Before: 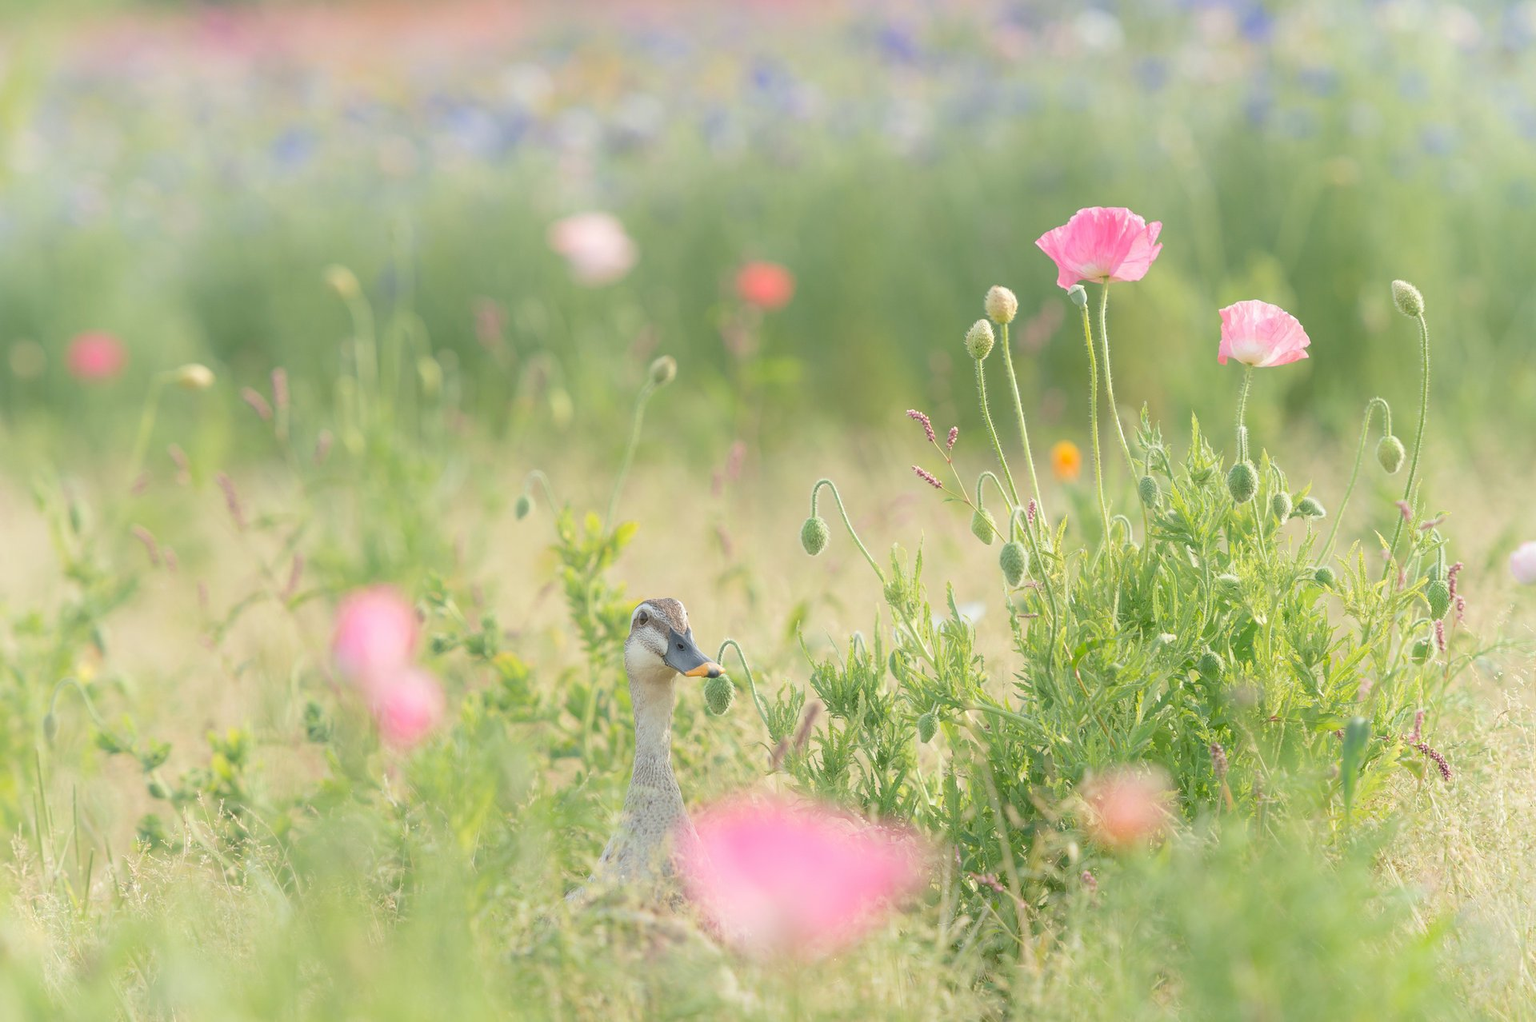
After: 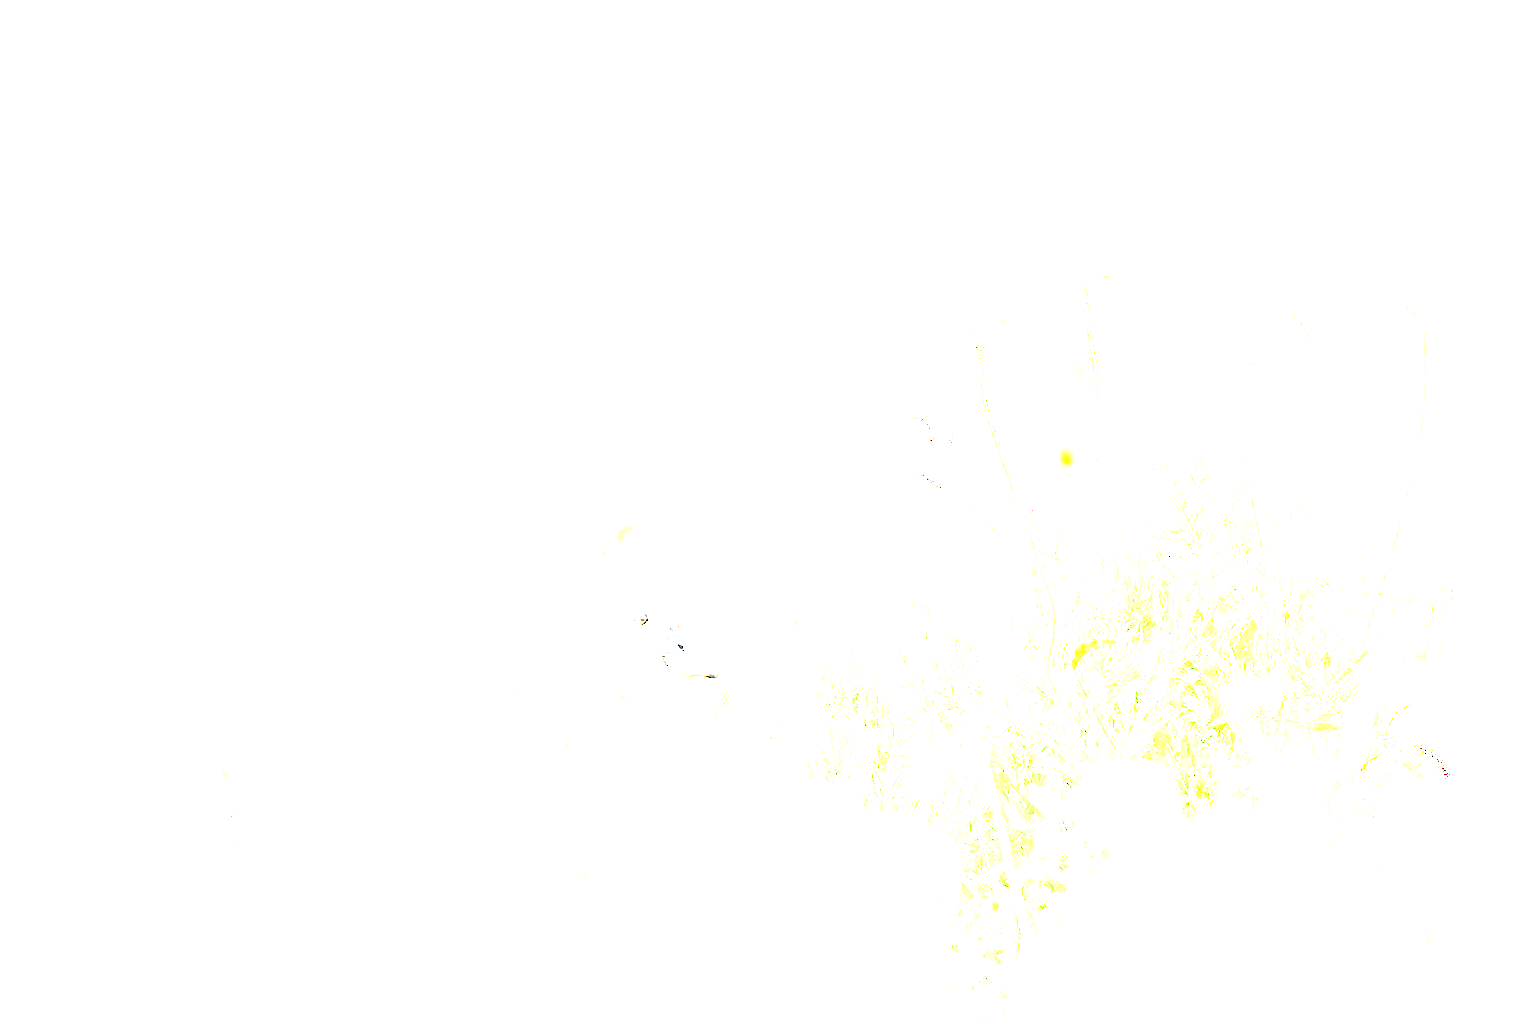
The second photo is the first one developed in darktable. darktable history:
local contrast: mode bilateral grid, contrast 20, coarseness 50, detail 171%, midtone range 0.2
exposure: black level correction 0, exposure 4 EV, compensate exposure bias true, compensate highlight preservation false
sharpen: on, module defaults
